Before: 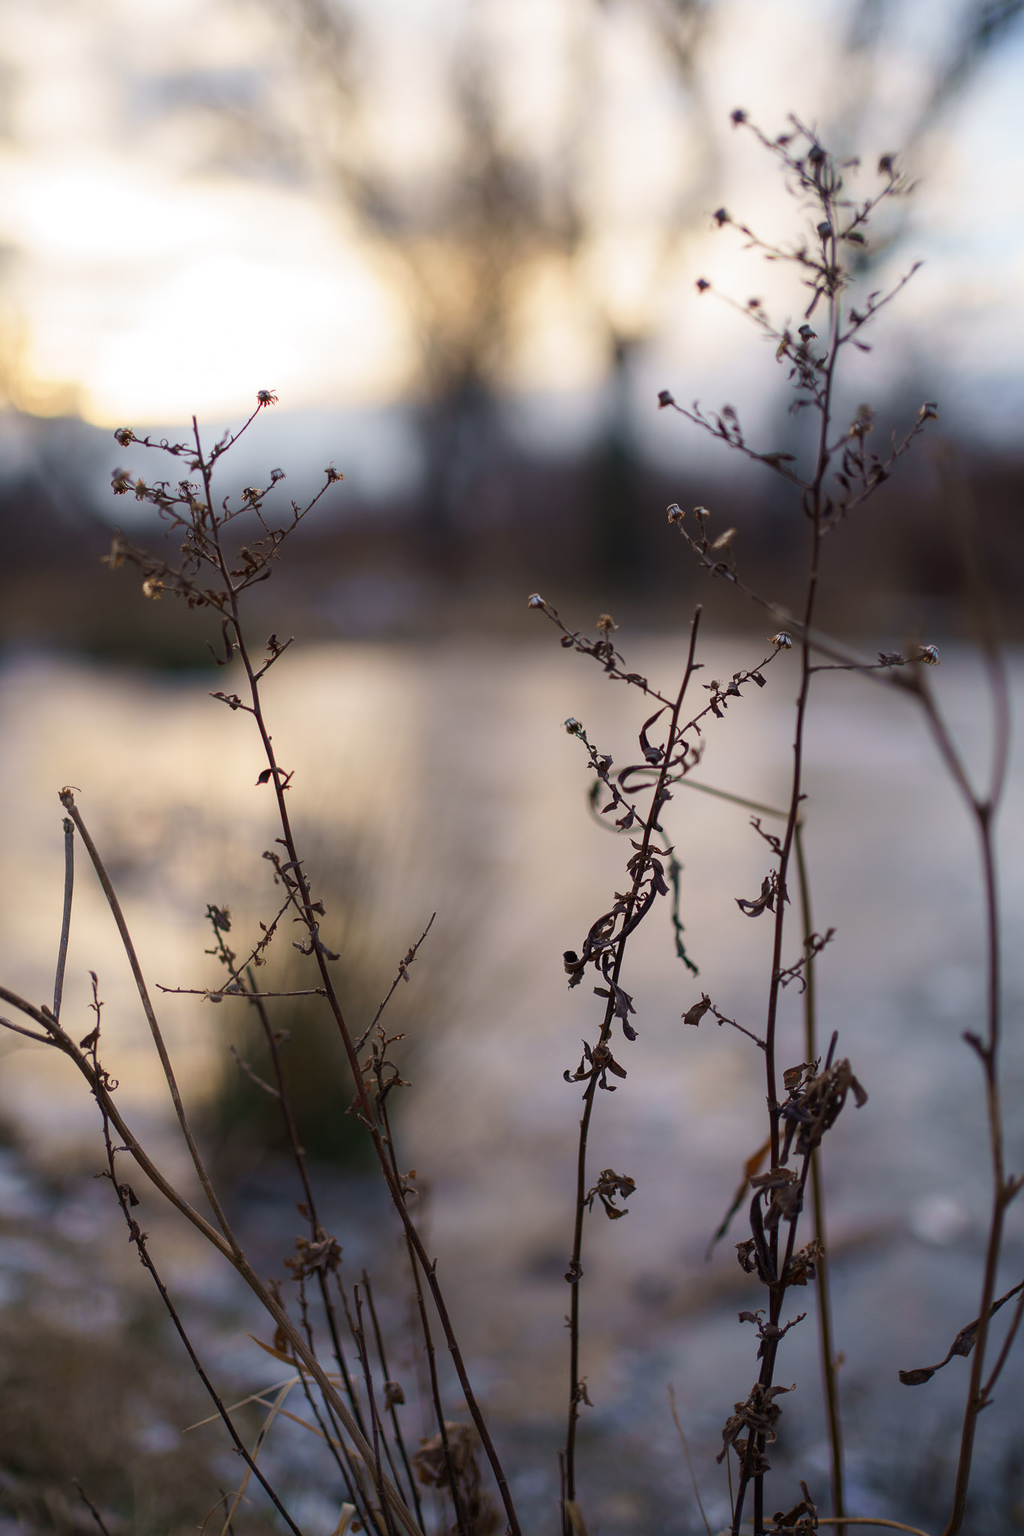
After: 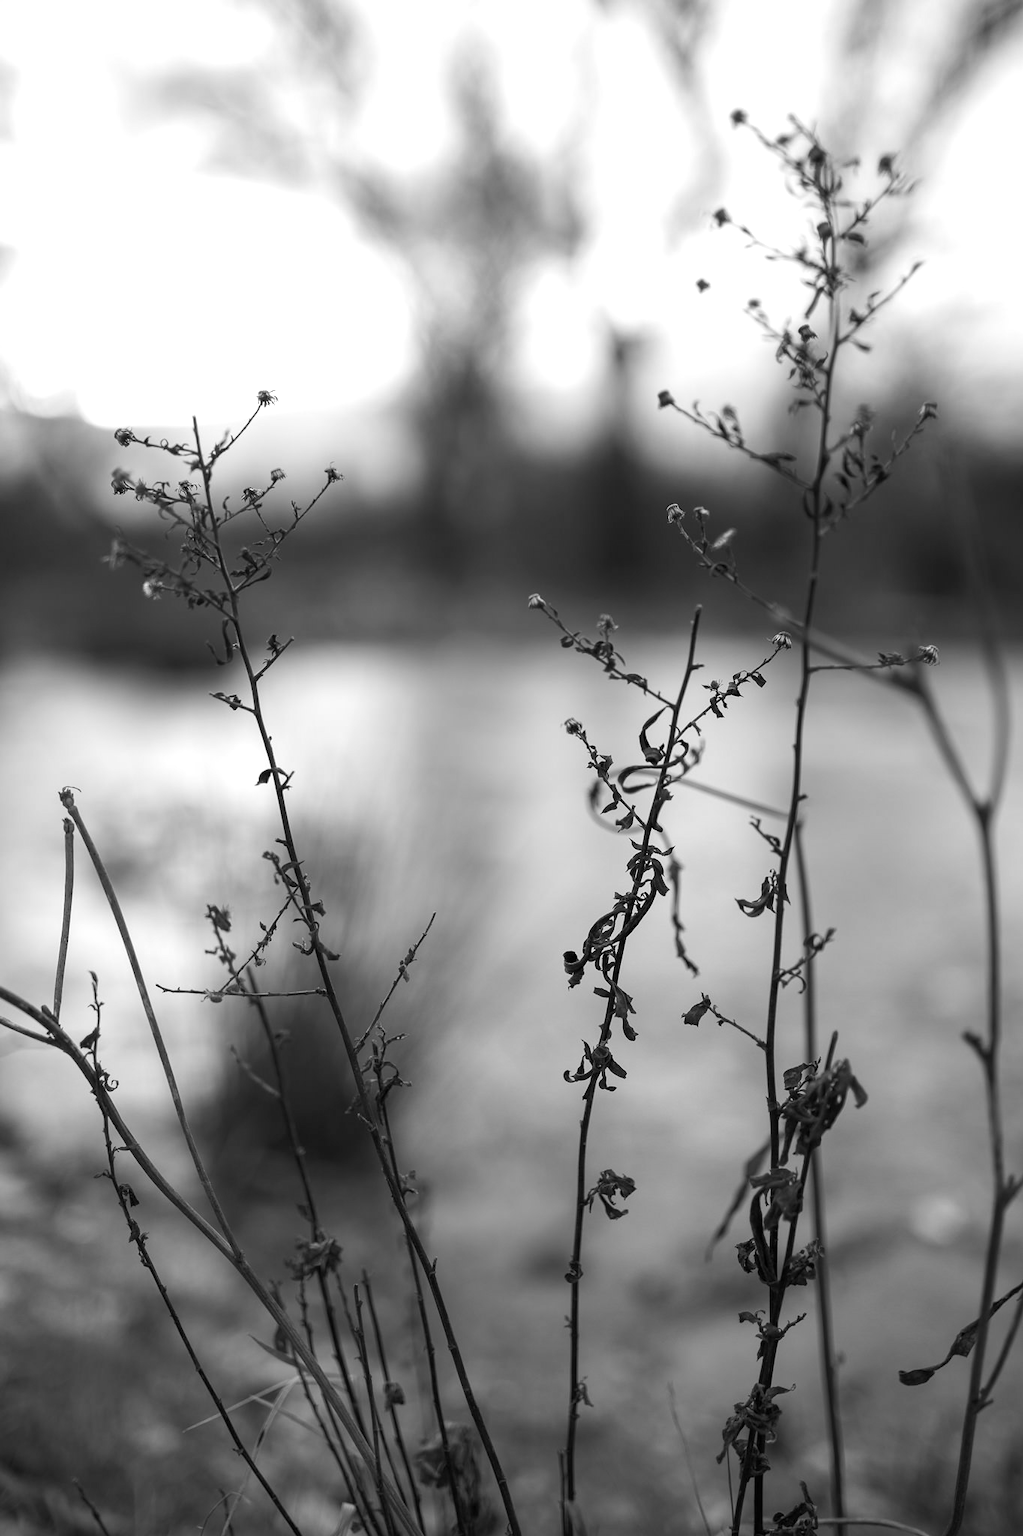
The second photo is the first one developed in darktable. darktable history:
monochrome: on, module defaults
exposure: black level correction 0.001, exposure 0.5 EV, compensate exposure bias true, compensate highlight preservation false
